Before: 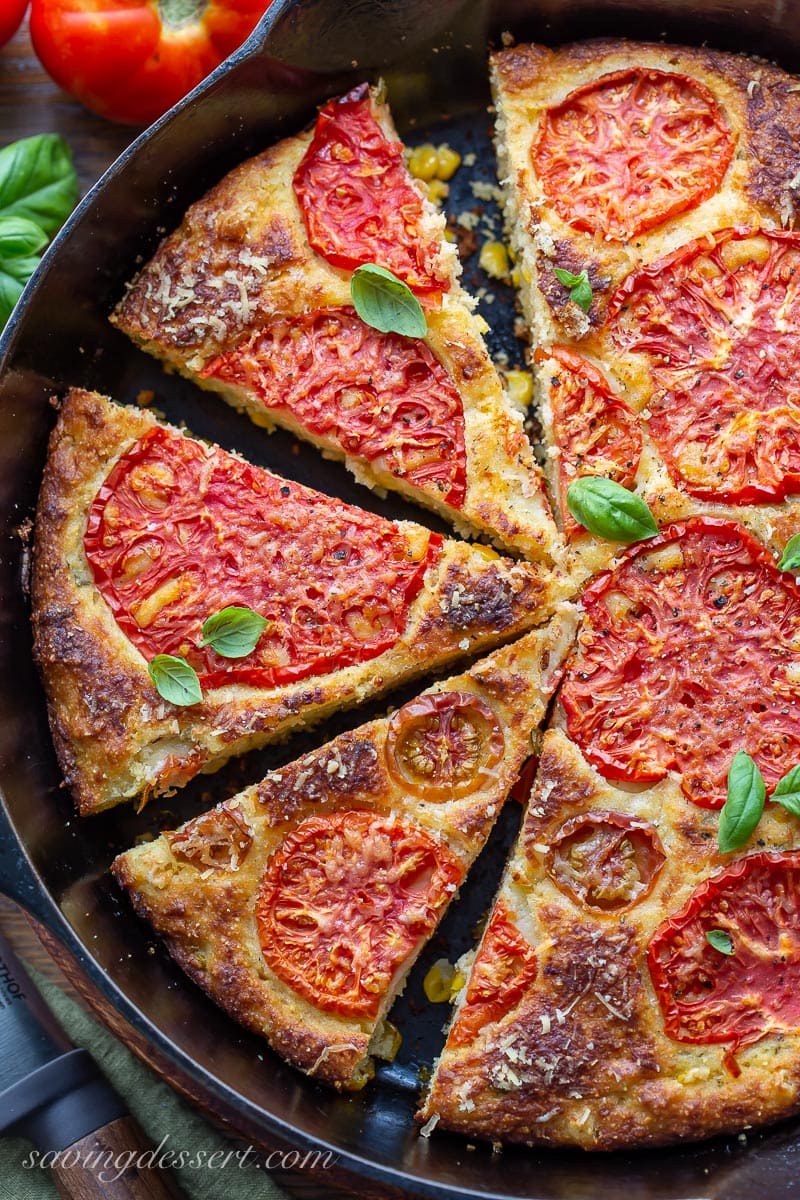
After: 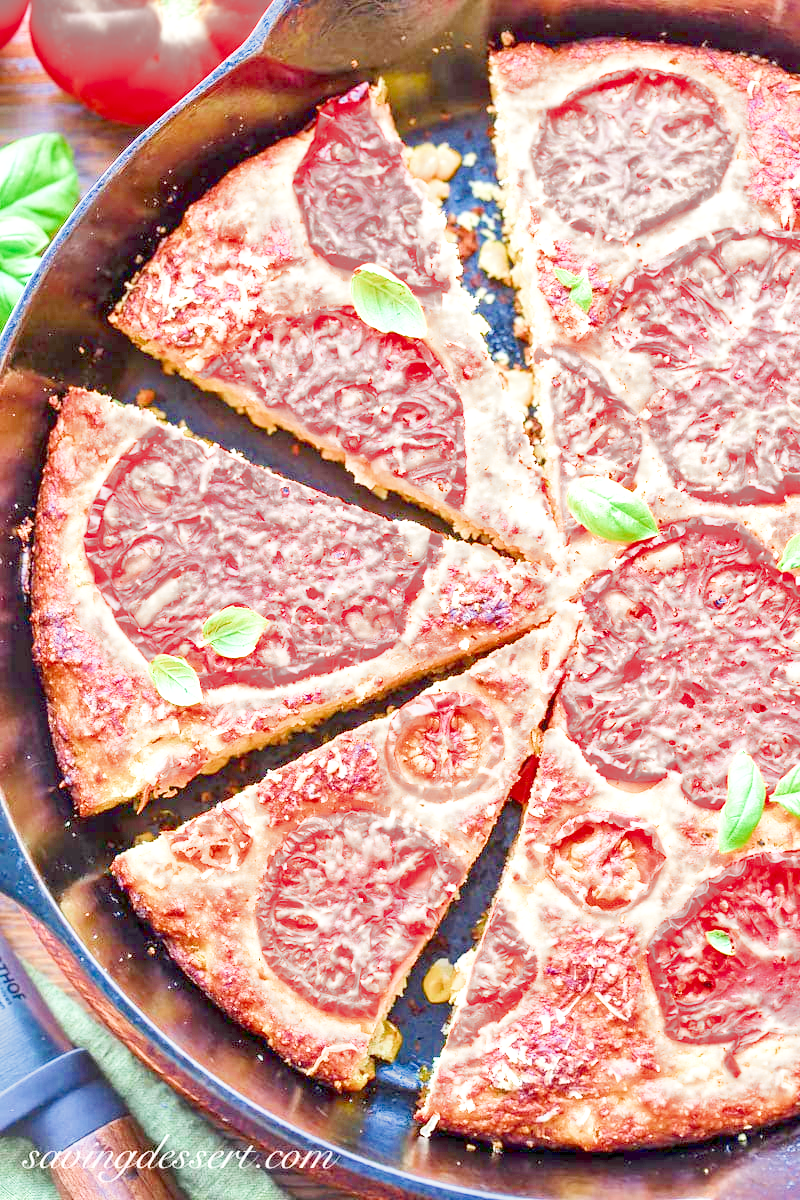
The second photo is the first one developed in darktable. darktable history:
exposure: black level correction 0, exposure 1.9 EV, compensate highlight preservation false
contrast brightness saturation: contrast 0.13, brightness -0.24, saturation 0.14
filmic rgb: middle gray luminance 2.5%, black relative exposure -10 EV, white relative exposure 7 EV, threshold 6 EV, dynamic range scaling 10%, target black luminance 0%, hardness 3.19, latitude 44.39%, contrast 0.682, highlights saturation mix 5%, shadows ↔ highlights balance 13.63%, add noise in highlights 0, color science v3 (2019), use custom middle-gray values true, iterations of high-quality reconstruction 0, contrast in highlights soft, enable highlight reconstruction true
